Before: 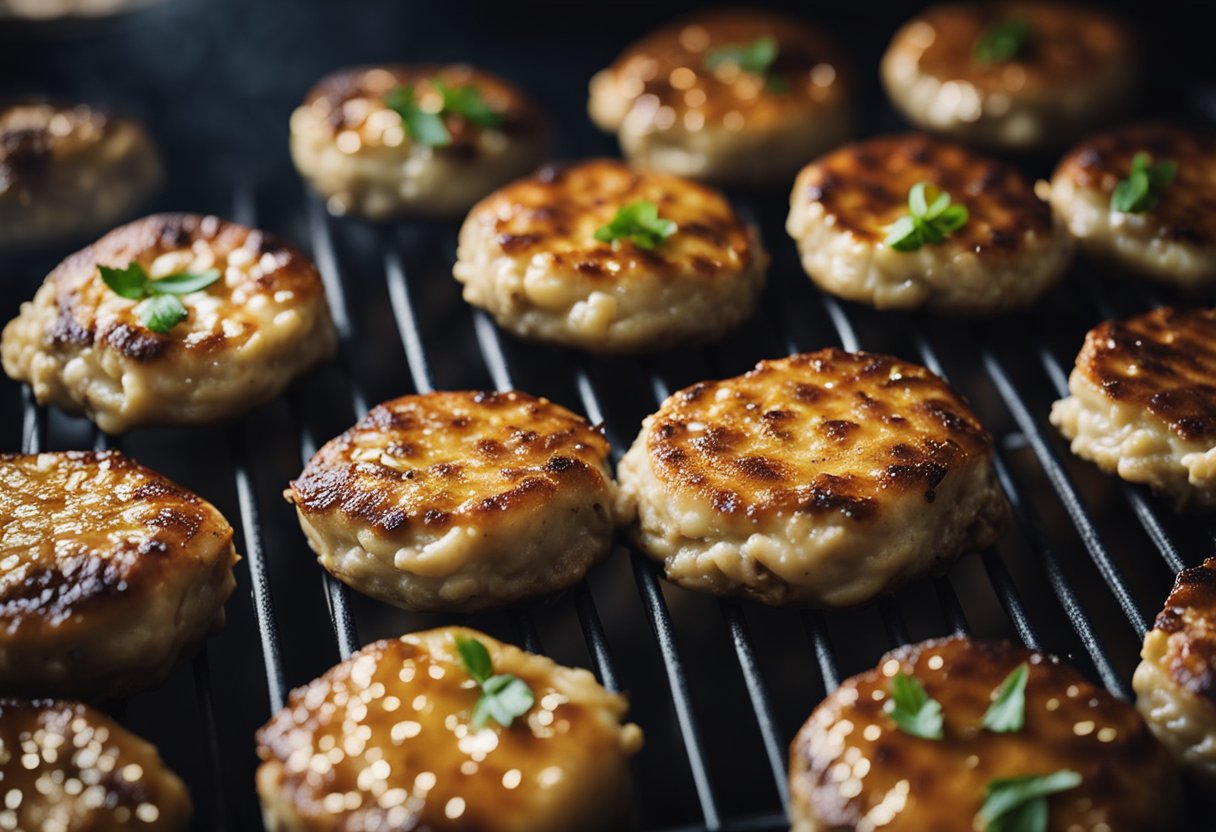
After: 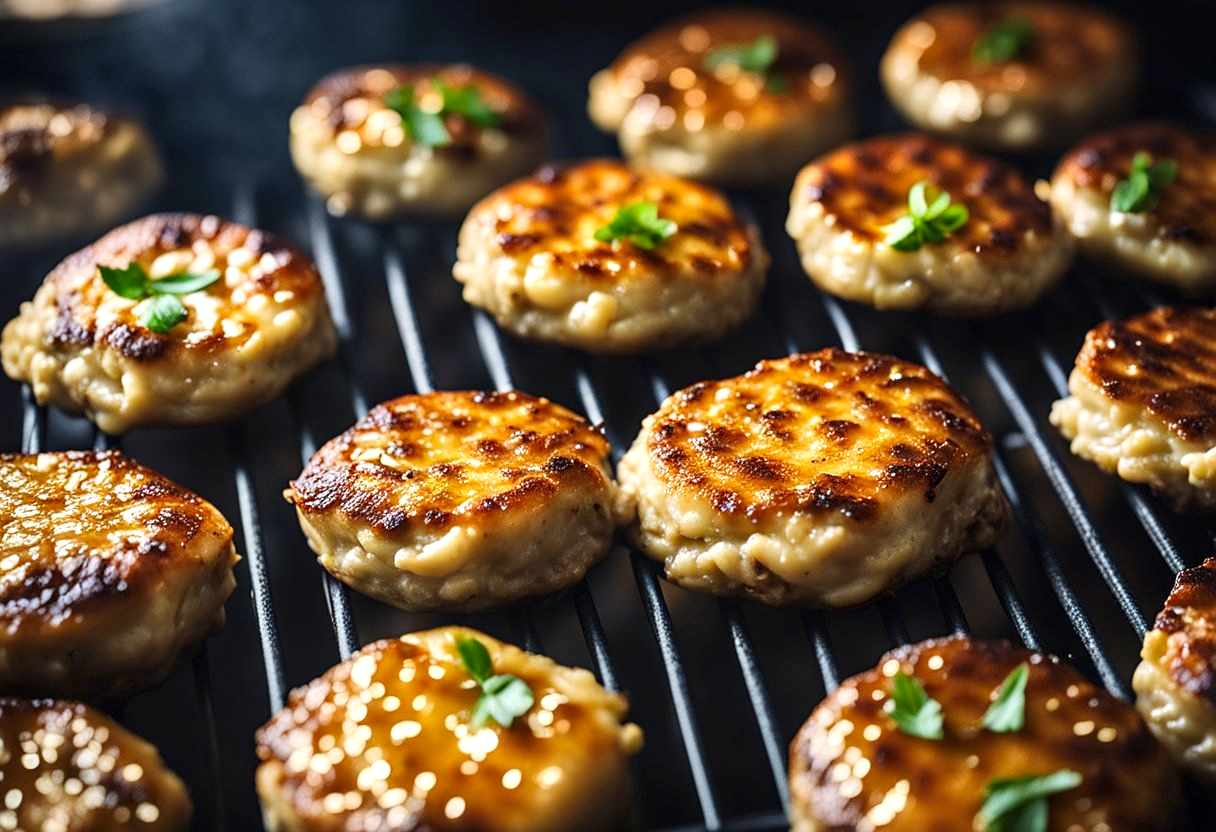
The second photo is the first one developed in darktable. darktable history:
sharpen: amount 0.21
exposure: black level correction 0.001, exposure 0.498 EV, compensate exposure bias true, compensate highlight preservation false
contrast brightness saturation: contrast 0.081, saturation 0.195
local contrast: on, module defaults
